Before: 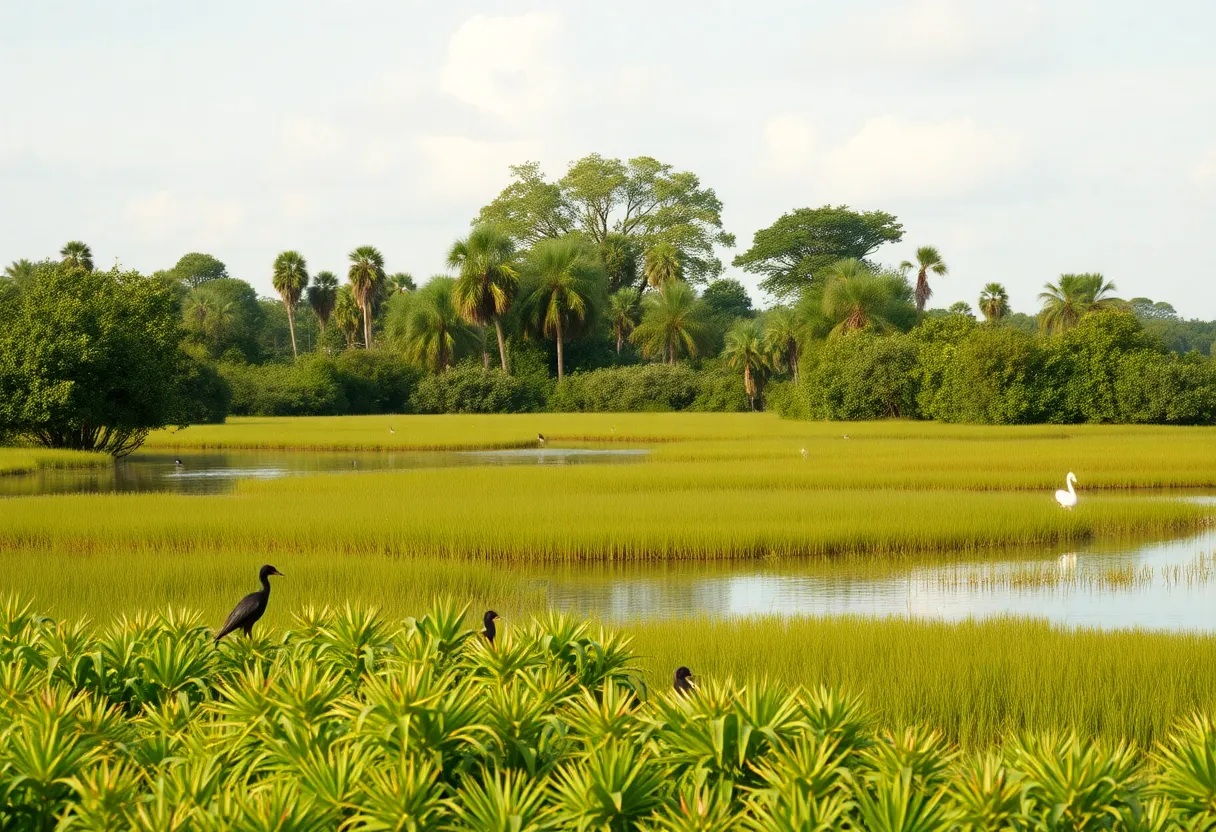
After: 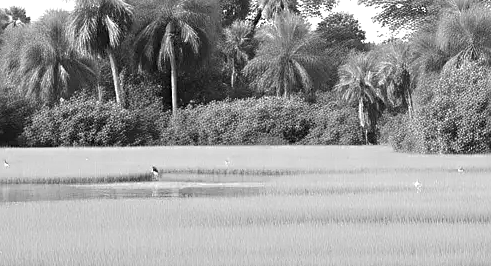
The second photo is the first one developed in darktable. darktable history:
contrast brightness saturation: saturation -1
crop: left 31.751%, top 32.172%, right 27.8%, bottom 35.83%
exposure: black level correction 0, exposure 0.7 EV, compensate exposure bias true, compensate highlight preservation false
sharpen: on, module defaults
